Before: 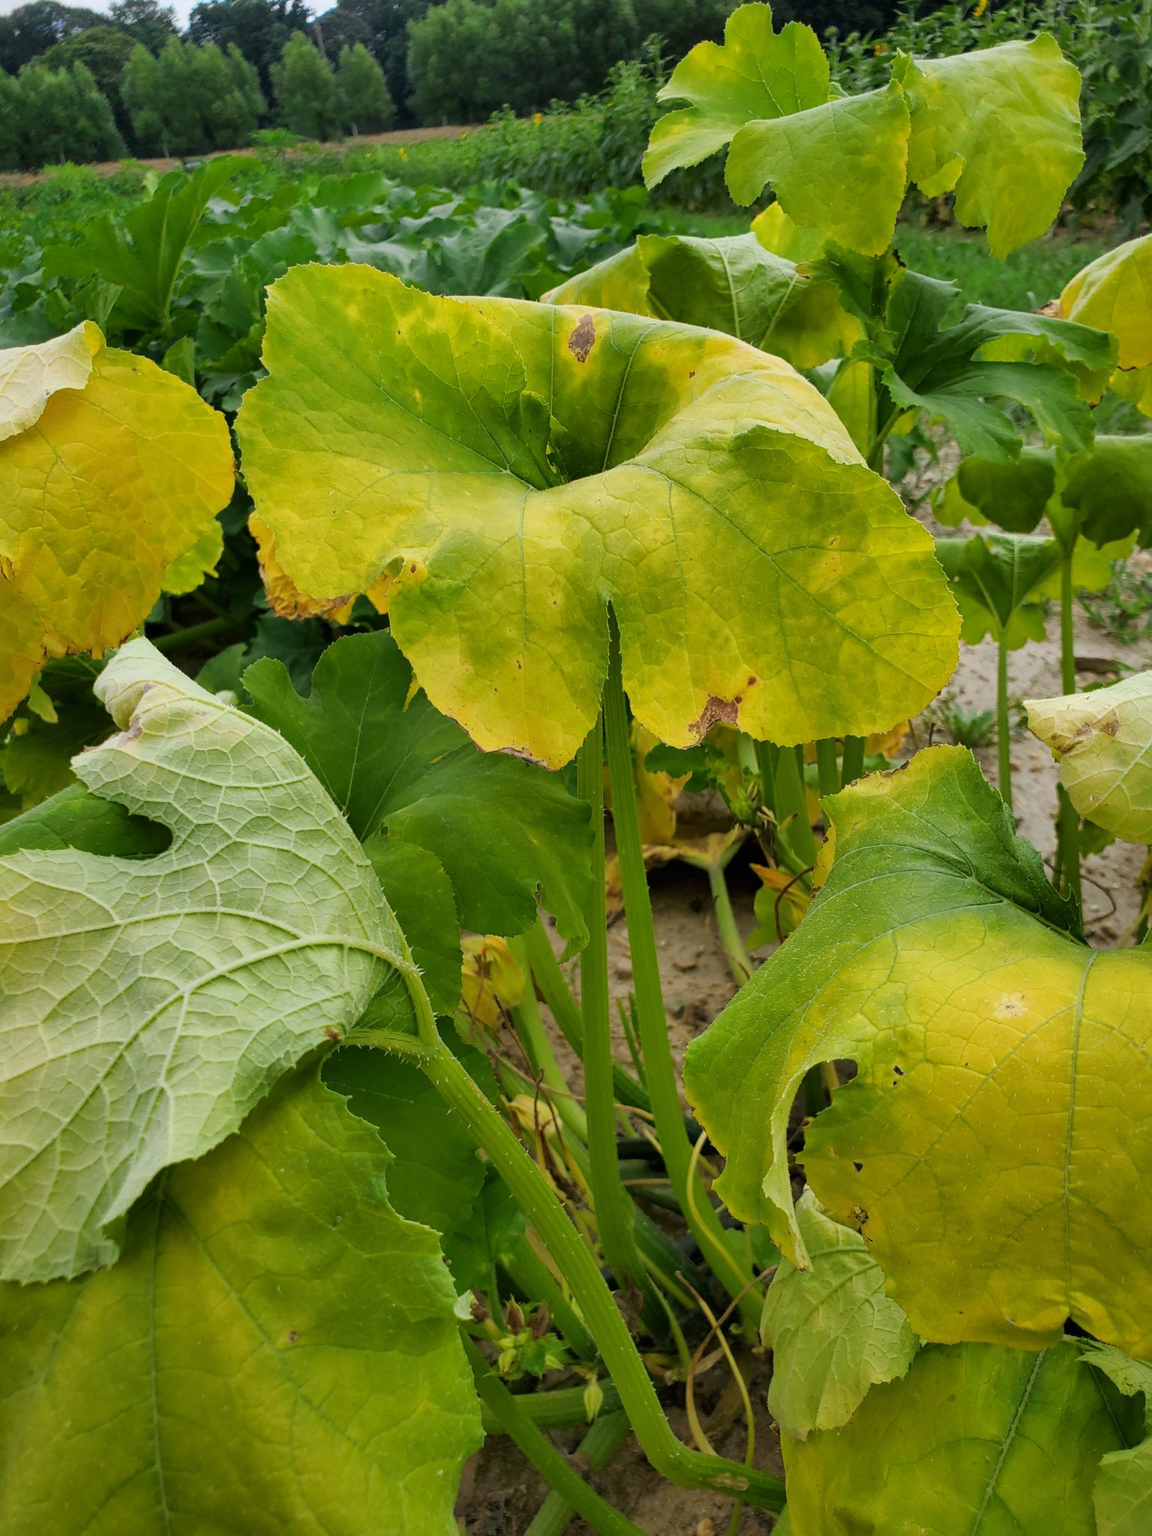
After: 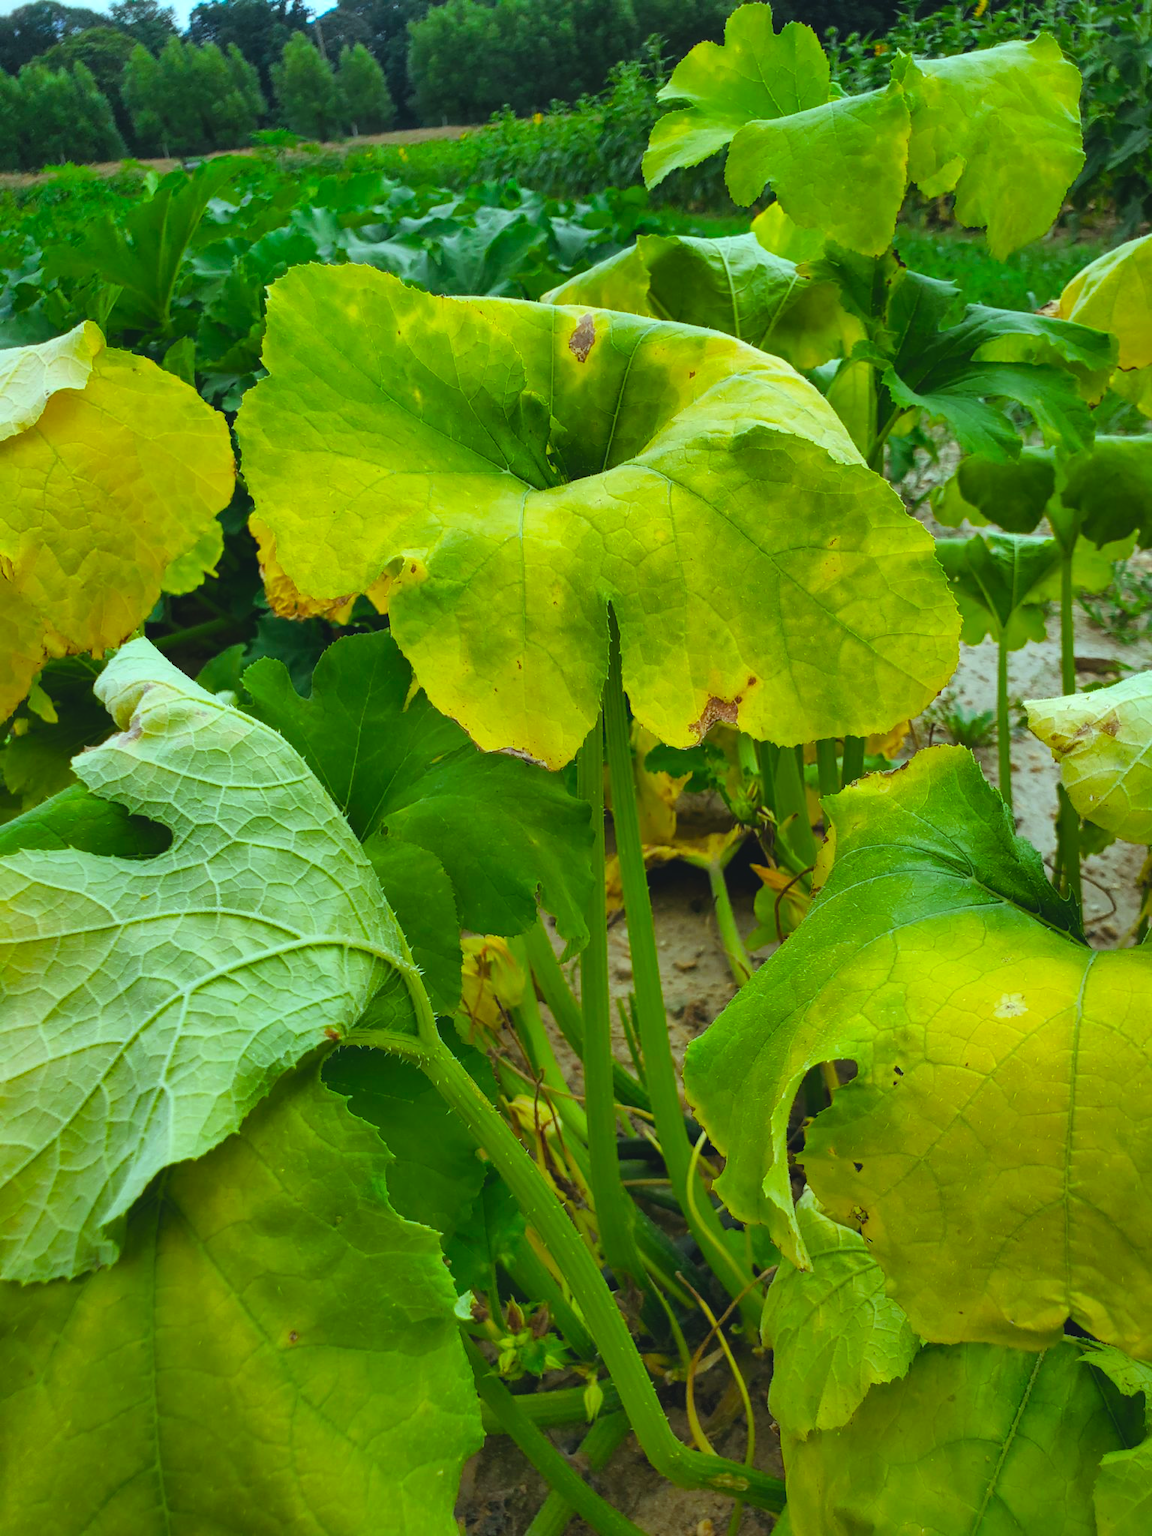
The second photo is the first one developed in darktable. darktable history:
color balance rgb: power › chroma 0.507%, power › hue 215.08°, highlights gain › luminance 15.097%, highlights gain › chroma 3.981%, highlights gain › hue 209.06°, global offset › luminance 0.688%, perceptual saturation grading › global saturation 35.523%
